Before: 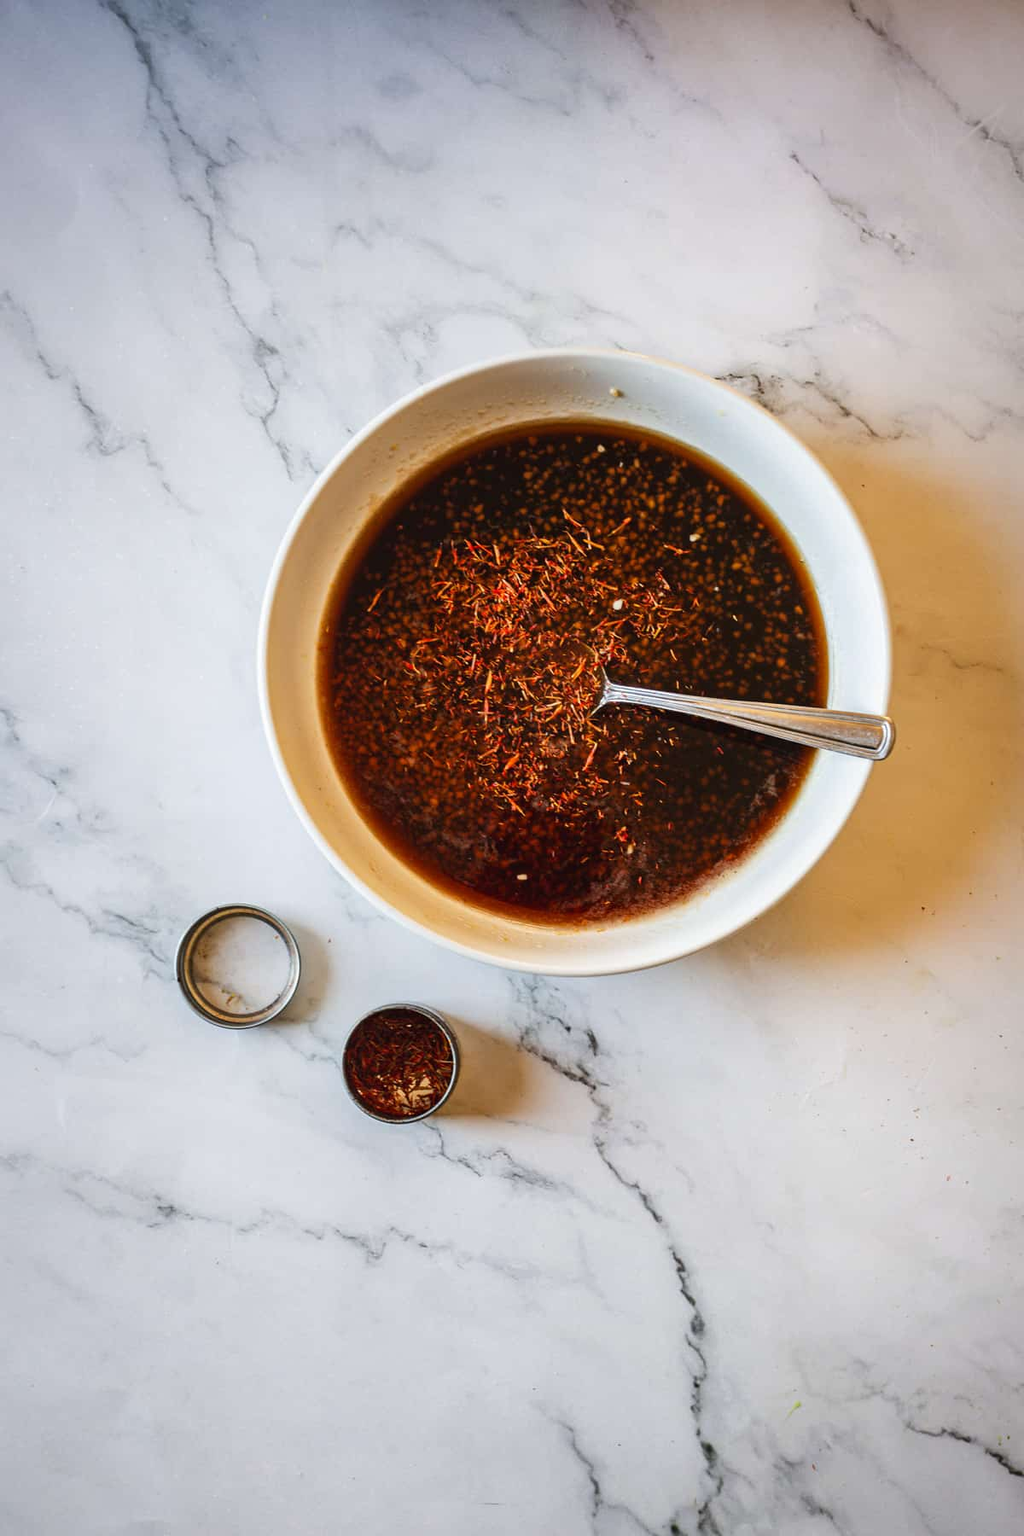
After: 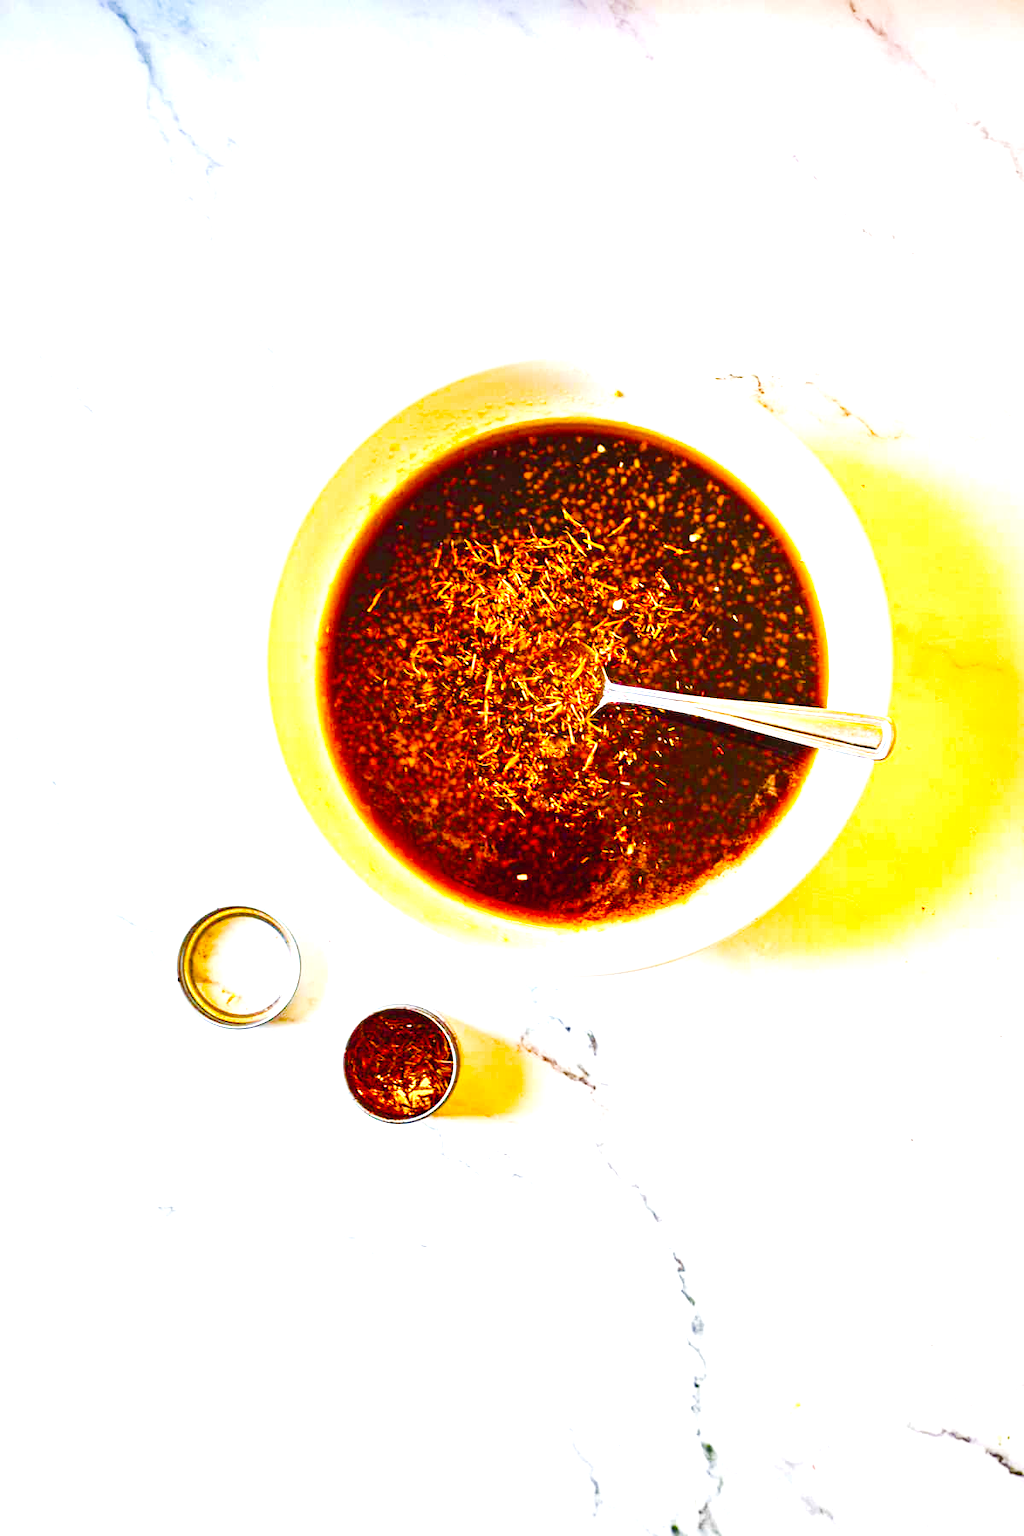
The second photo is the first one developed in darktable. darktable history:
color balance rgb: linear chroma grading › global chroma 25%, perceptual saturation grading › global saturation 45%, perceptual saturation grading › highlights -50%, perceptual saturation grading › shadows 30%, perceptual brilliance grading › global brilliance 18%, global vibrance 40%
exposure: black level correction 0, exposure 1.2 EV, compensate exposure bias true, compensate highlight preservation false
tone curve: curves: ch0 [(0, 0) (0.003, 0.016) (0.011, 0.019) (0.025, 0.023) (0.044, 0.029) (0.069, 0.042) (0.1, 0.068) (0.136, 0.101) (0.177, 0.143) (0.224, 0.21) (0.277, 0.289) (0.335, 0.379) (0.399, 0.476) (0.468, 0.569) (0.543, 0.654) (0.623, 0.75) (0.709, 0.822) (0.801, 0.893) (0.898, 0.946) (1, 1)], preserve colors none
